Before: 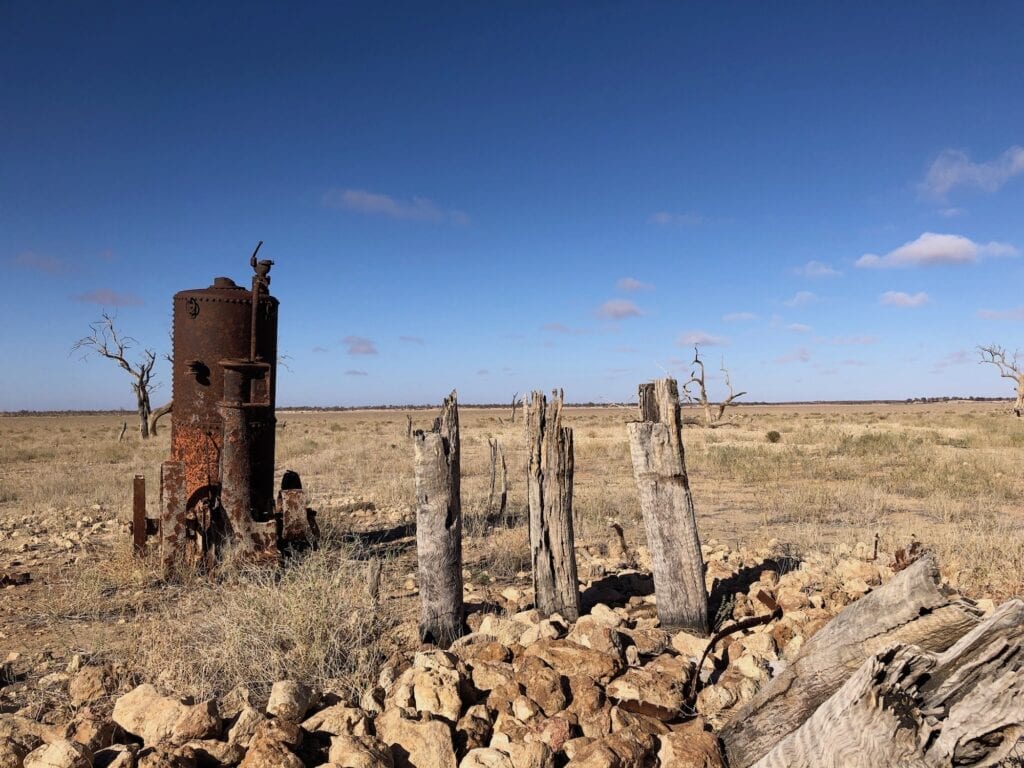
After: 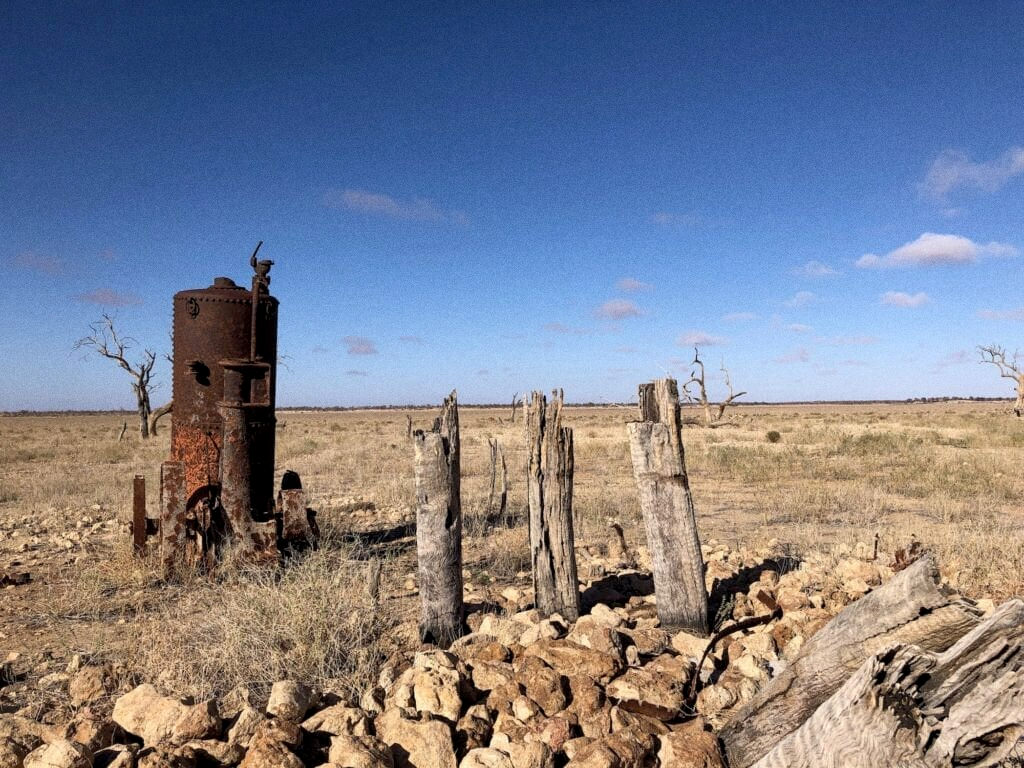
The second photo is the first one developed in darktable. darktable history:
local contrast: highlights 100%, shadows 100%, detail 120%, midtone range 0.2
exposure: black level correction 0.001, exposure 0.14 EV, compensate highlight preservation false
grain: on, module defaults
